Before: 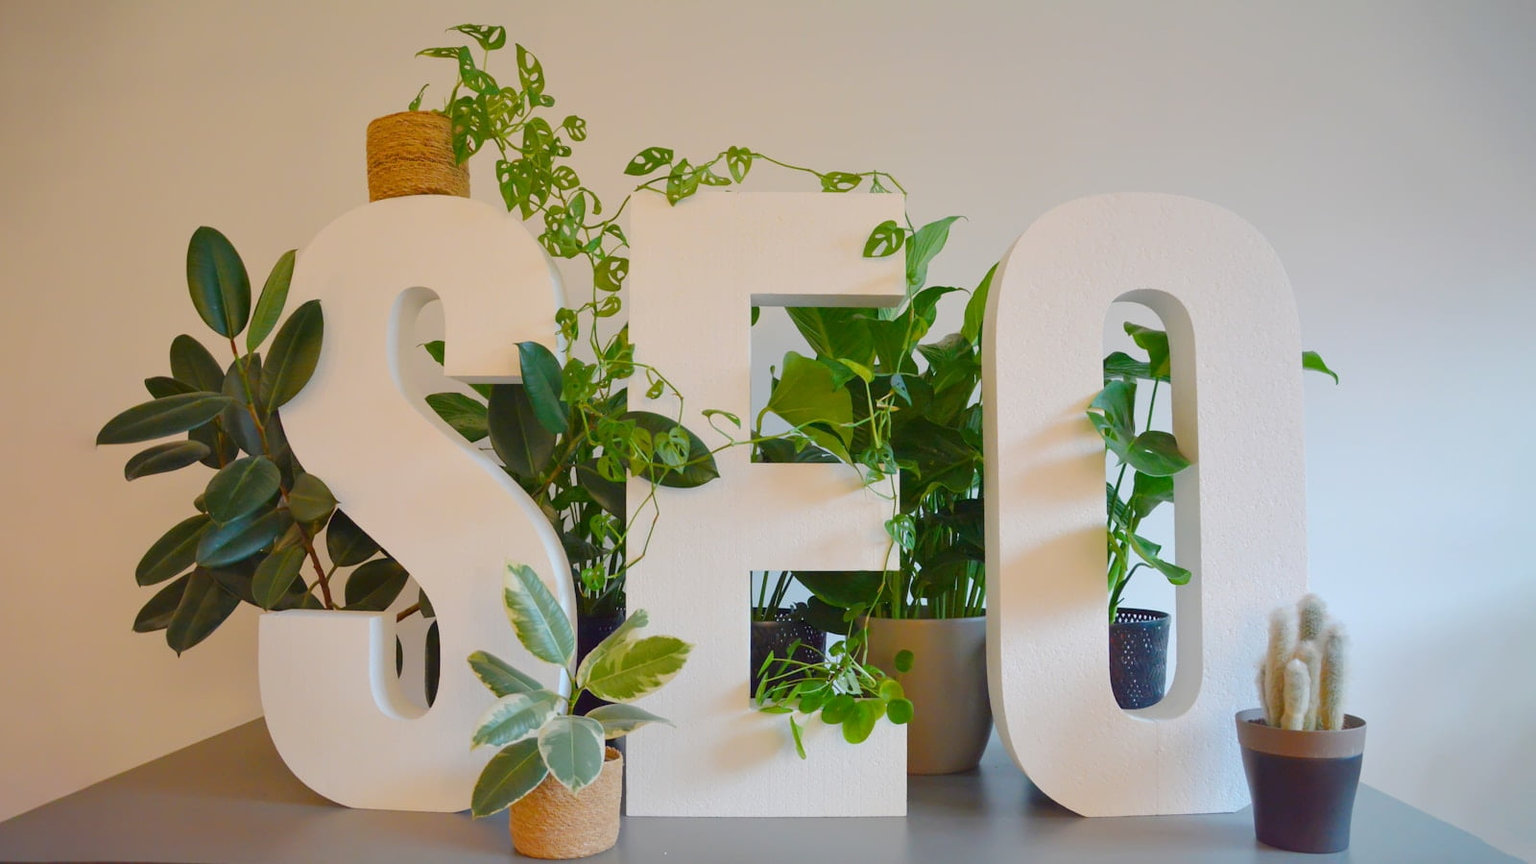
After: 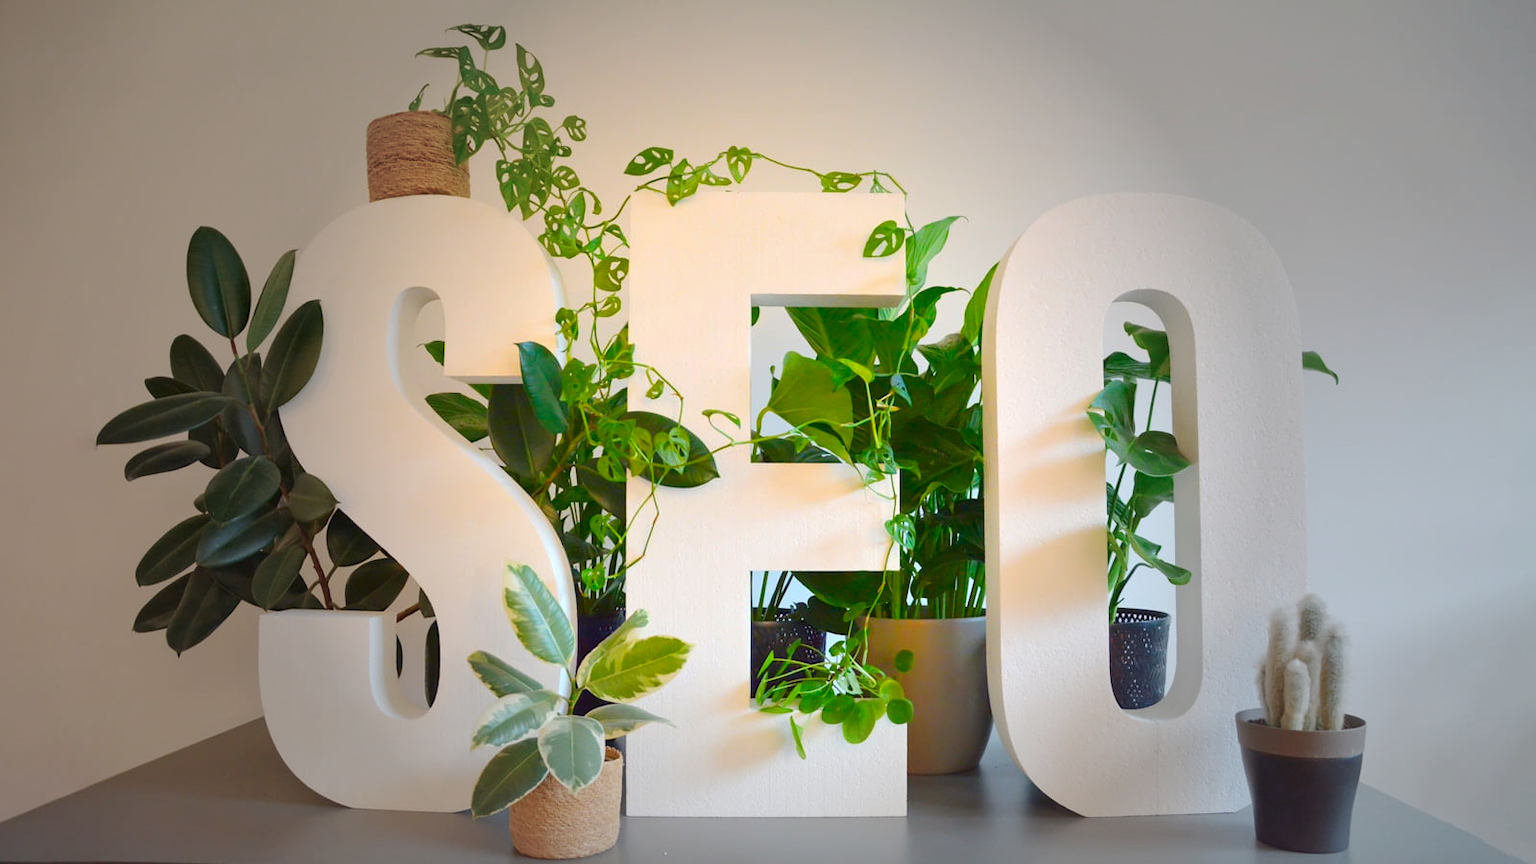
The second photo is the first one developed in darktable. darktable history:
exposure: black level correction 0.001, exposure 0.499 EV, compensate highlight preservation false
contrast brightness saturation: contrast 0.093, saturation 0.268
tone equalizer: on, module defaults
vignetting: fall-off start 30.59%, fall-off radius 34.51%
